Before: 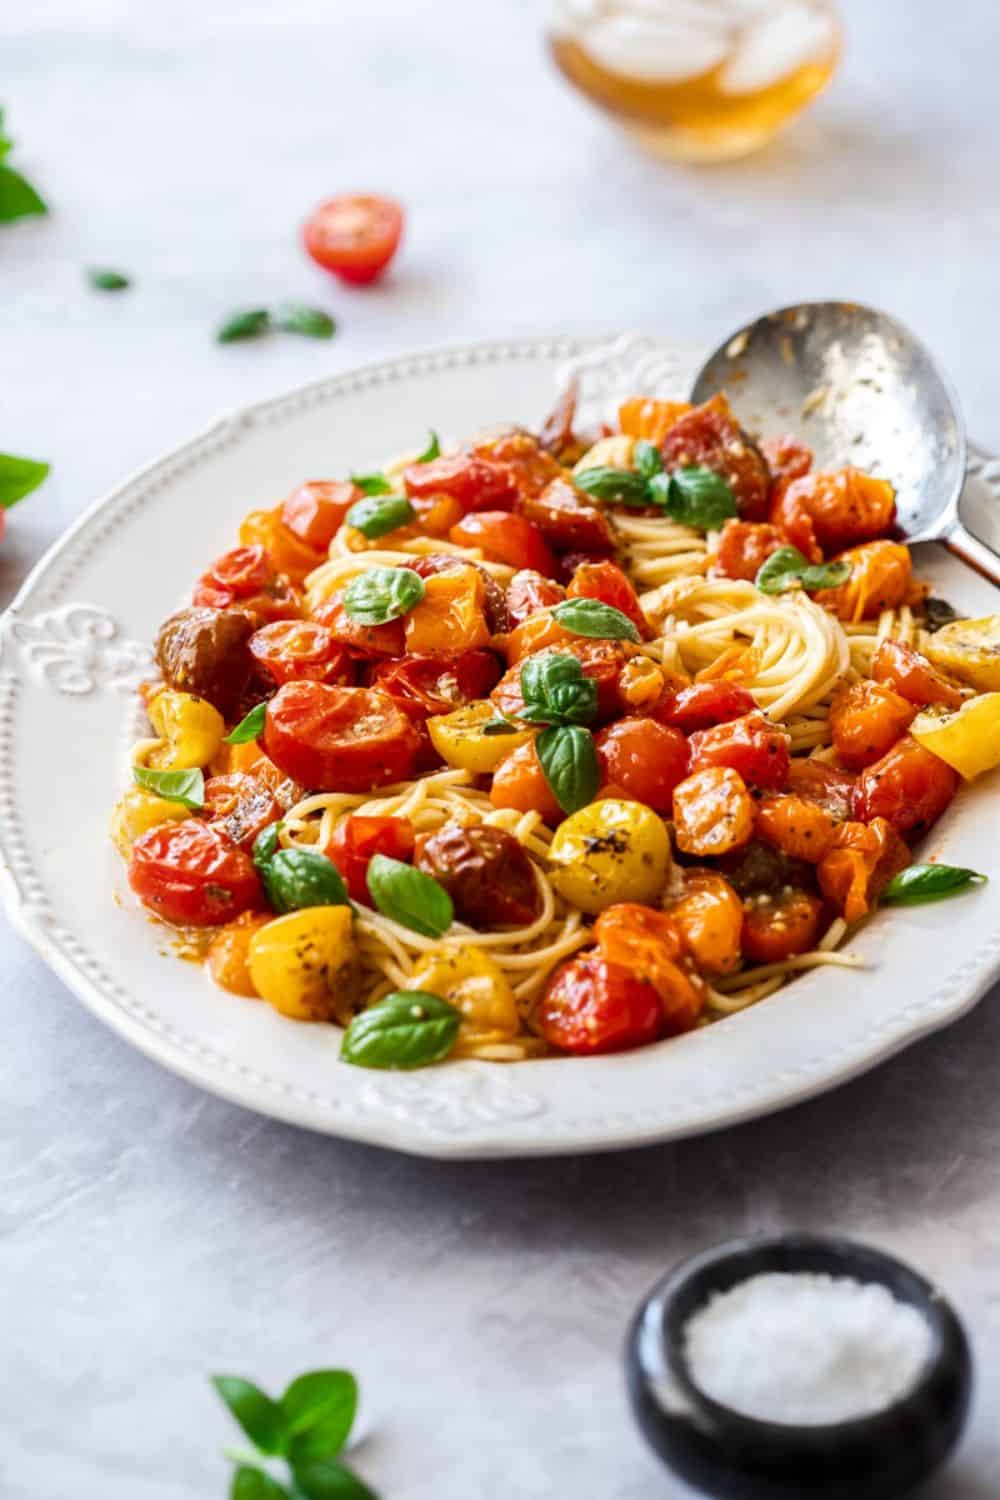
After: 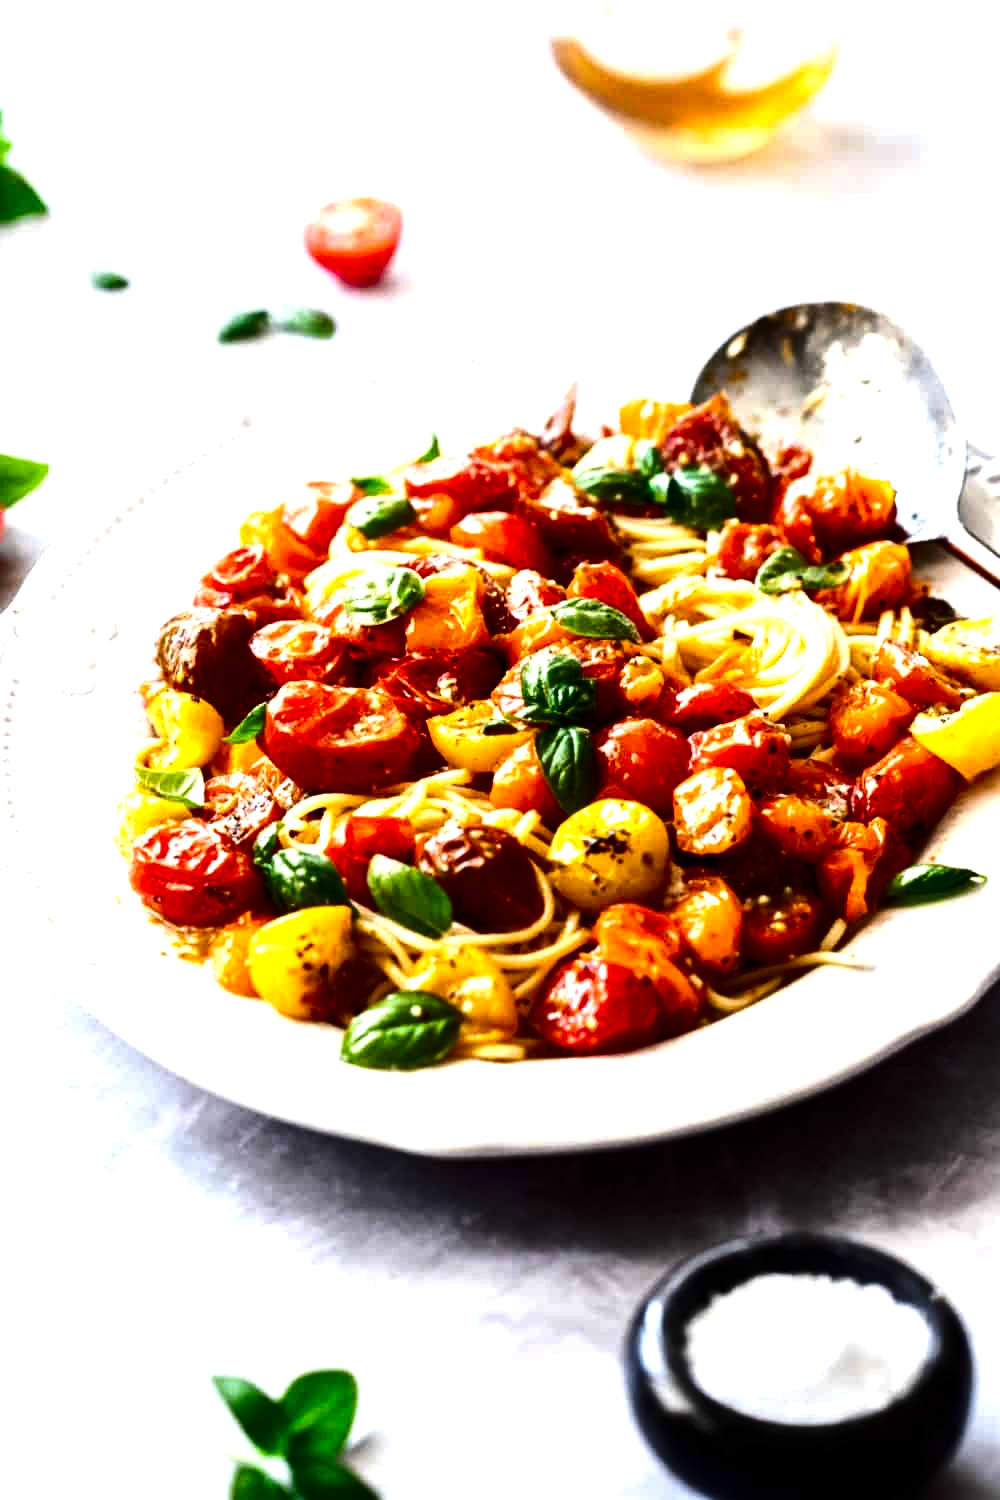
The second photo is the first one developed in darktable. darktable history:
tone equalizer: -8 EV -1.1 EV, -7 EV -1.04 EV, -6 EV -0.883 EV, -5 EV -0.614 EV, -3 EV 0.609 EV, -2 EV 0.851 EV, -1 EV 1 EV, +0 EV 1.07 EV, edges refinement/feathering 500, mask exposure compensation -1.57 EV, preserve details no
contrast brightness saturation: contrast 0.104, brightness -0.273, saturation 0.148
